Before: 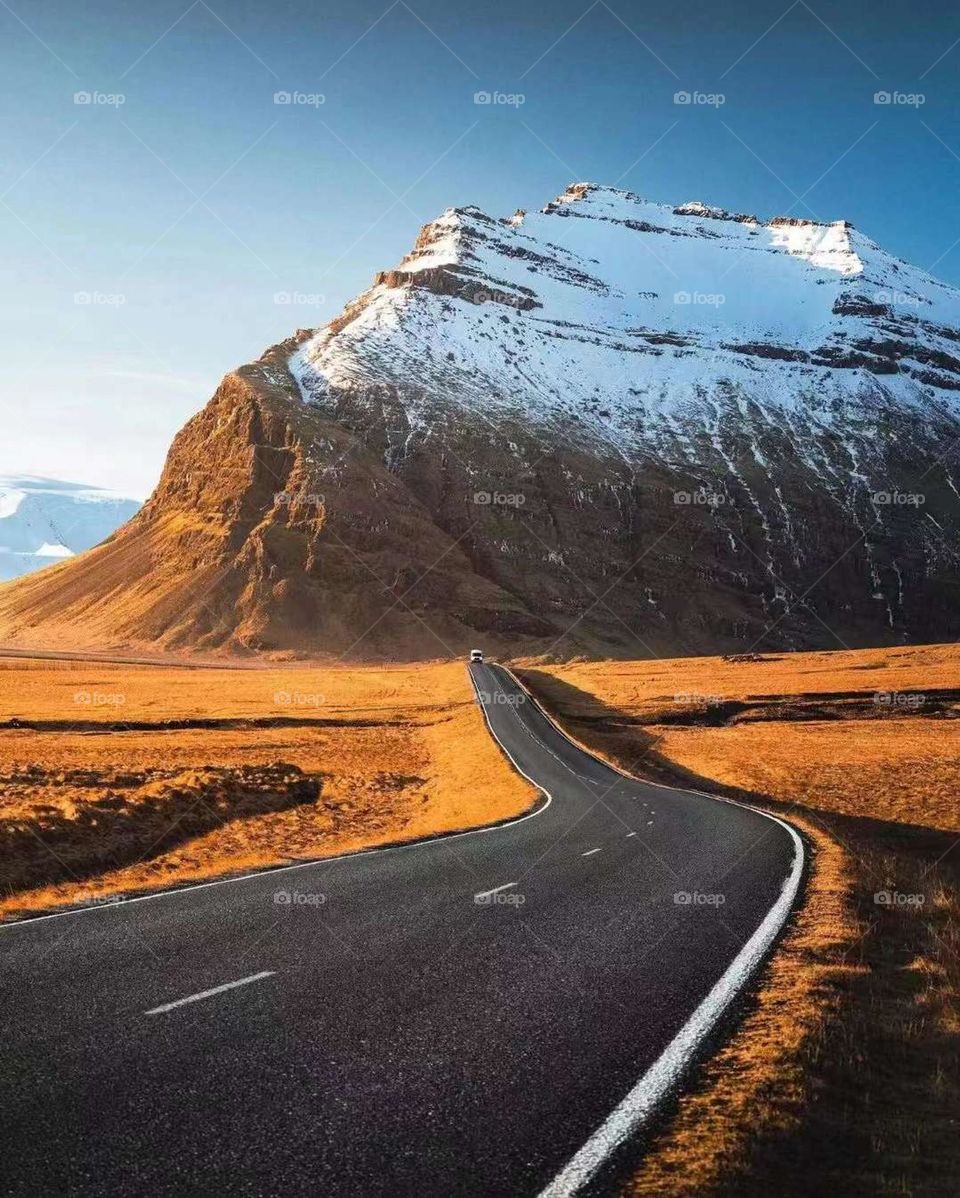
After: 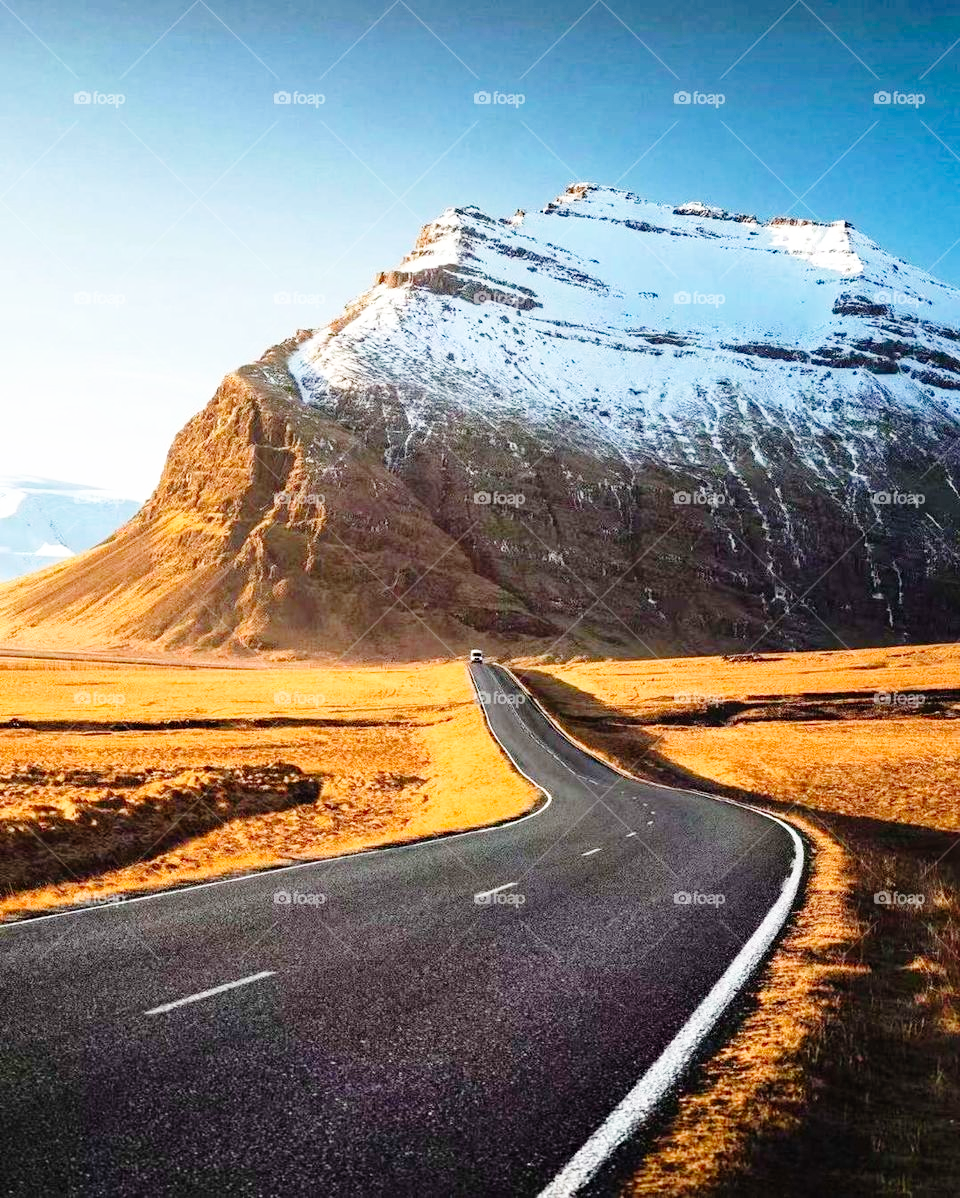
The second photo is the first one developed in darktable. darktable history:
haze removal: compatibility mode true, adaptive false
base curve: curves: ch0 [(0, 0) (0.008, 0.007) (0.022, 0.029) (0.048, 0.089) (0.092, 0.197) (0.191, 0.399) (0.275, 0.534) (0.357, 0.65) (0.477, 0.78) (0.542, 0.833) (0.799, 0.973) (1, 1)], preserve colors none
